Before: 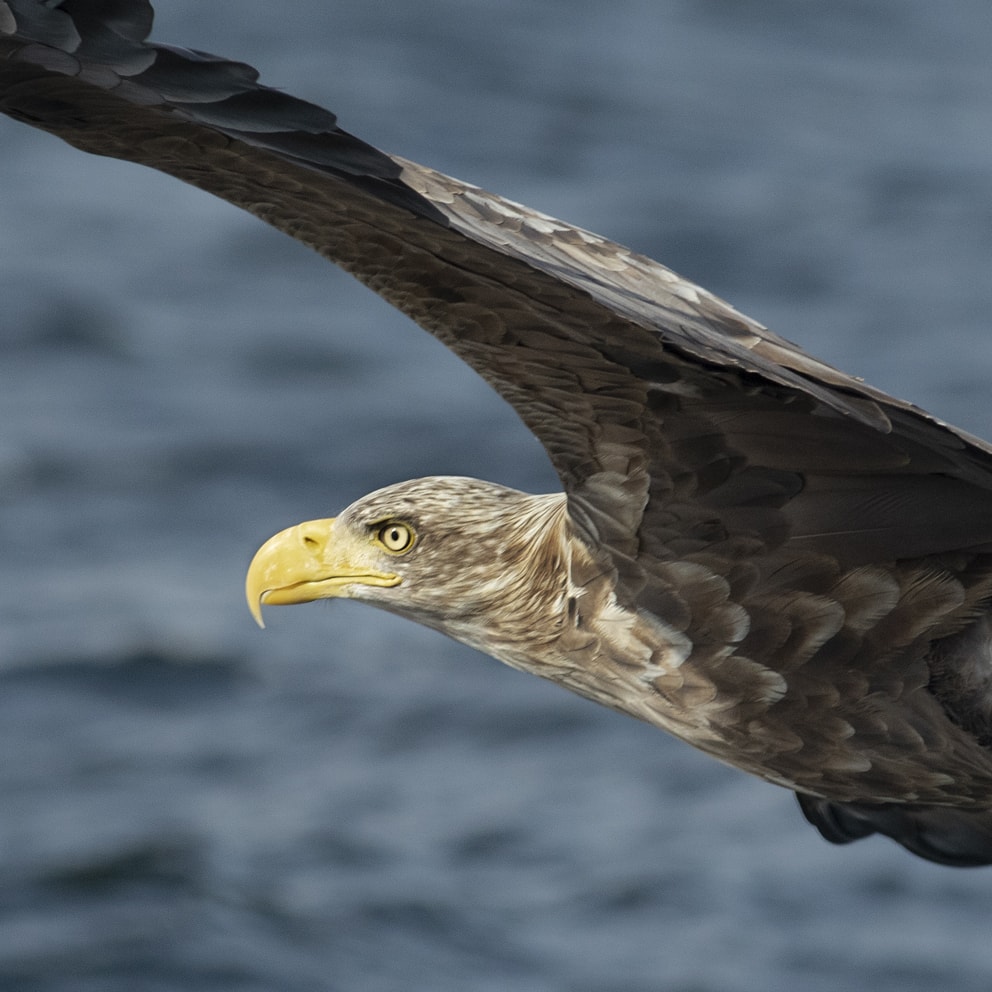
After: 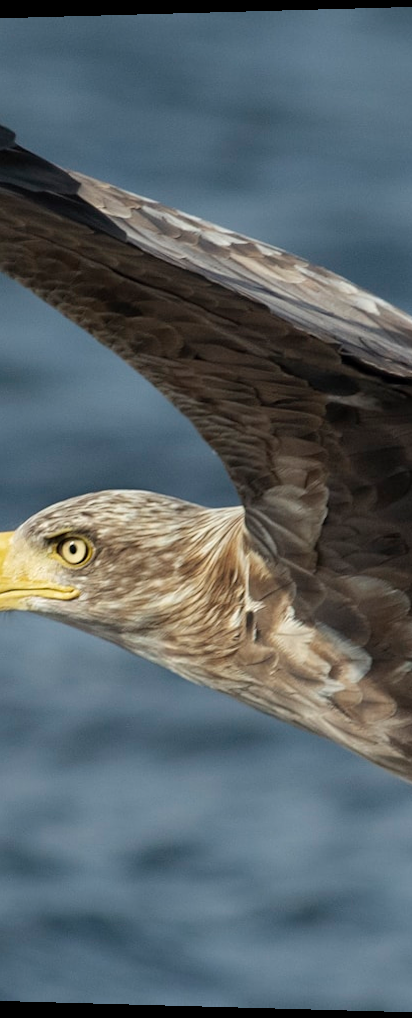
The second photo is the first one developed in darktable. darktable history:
rotate and perspective: lens shift (horizontal) -0.055, automatic cropping off
crop: left 31.229%, right 27.105%
white balance: red 1, blue 1
